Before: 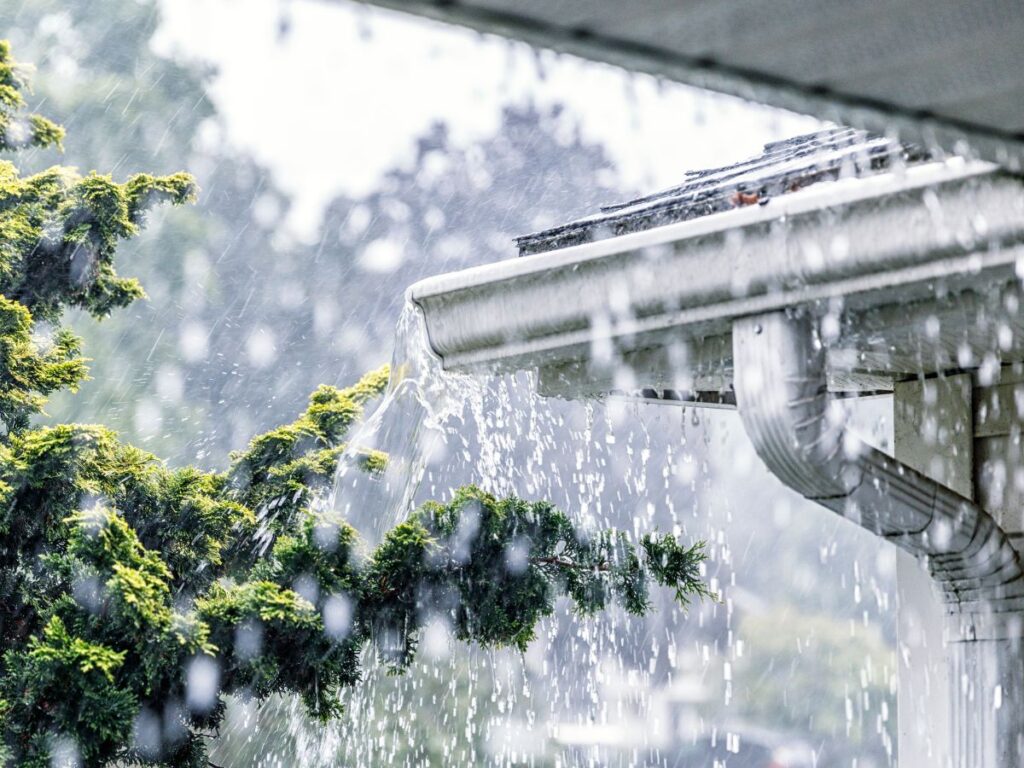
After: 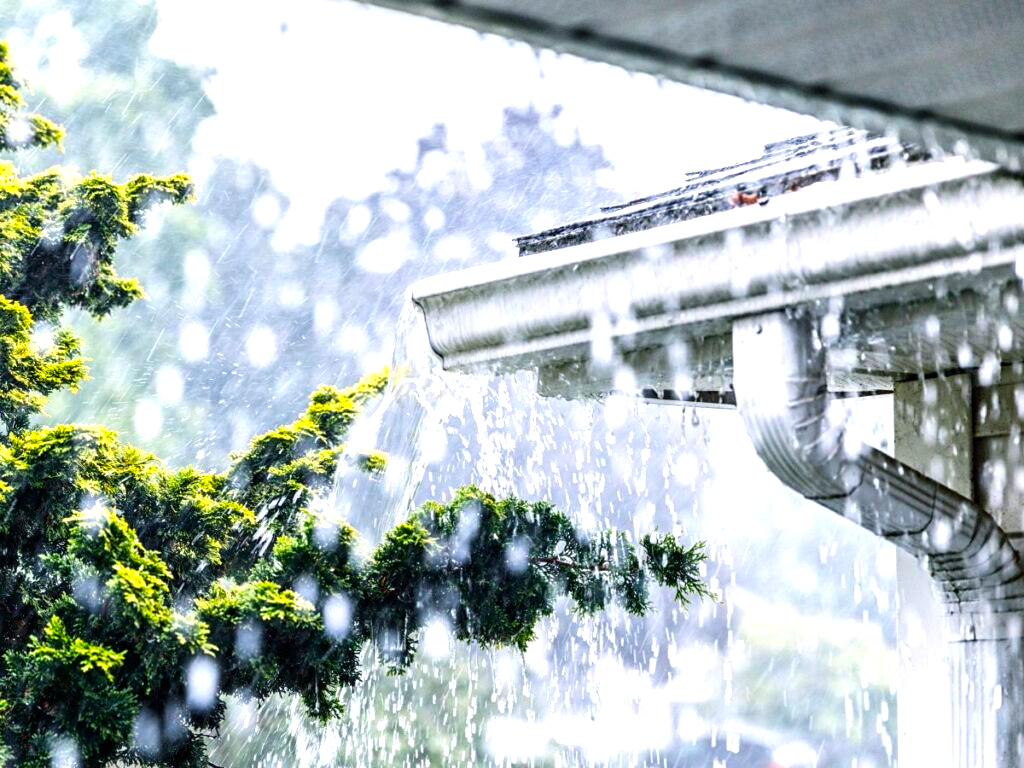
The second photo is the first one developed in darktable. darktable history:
tone equalizer: -8 EV -0.75 EV, -7 EV -0.7 EV, -6 EV -0.6 EV, -5 EV -0.4 EV, -3 EV 0.4 EV, -2 EV 0.6 EV, -1 EV 0.7 EV, +0 EV 0.75 EV, edges refinement/feathering 500, mask exposure compensation -1.57 EV, preserve details no
color balance rgb: linear chroma grading › global chroma 15%, perceptual saturation grading › global saturation 30%
contrast brightness saturation: contrast 0.05
